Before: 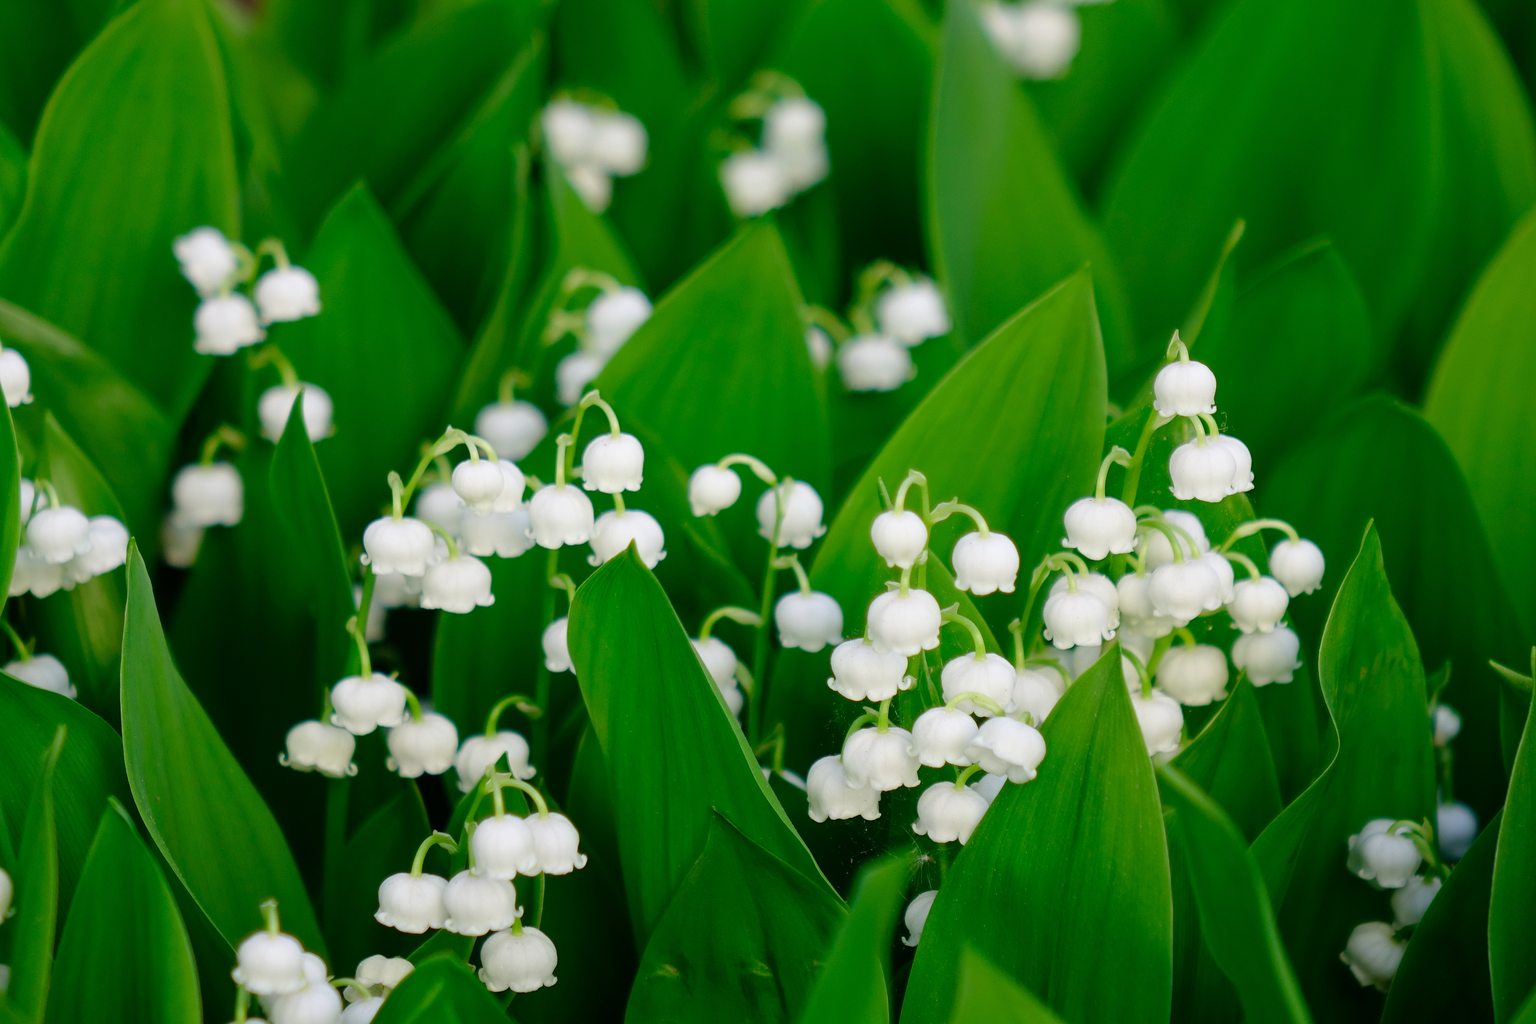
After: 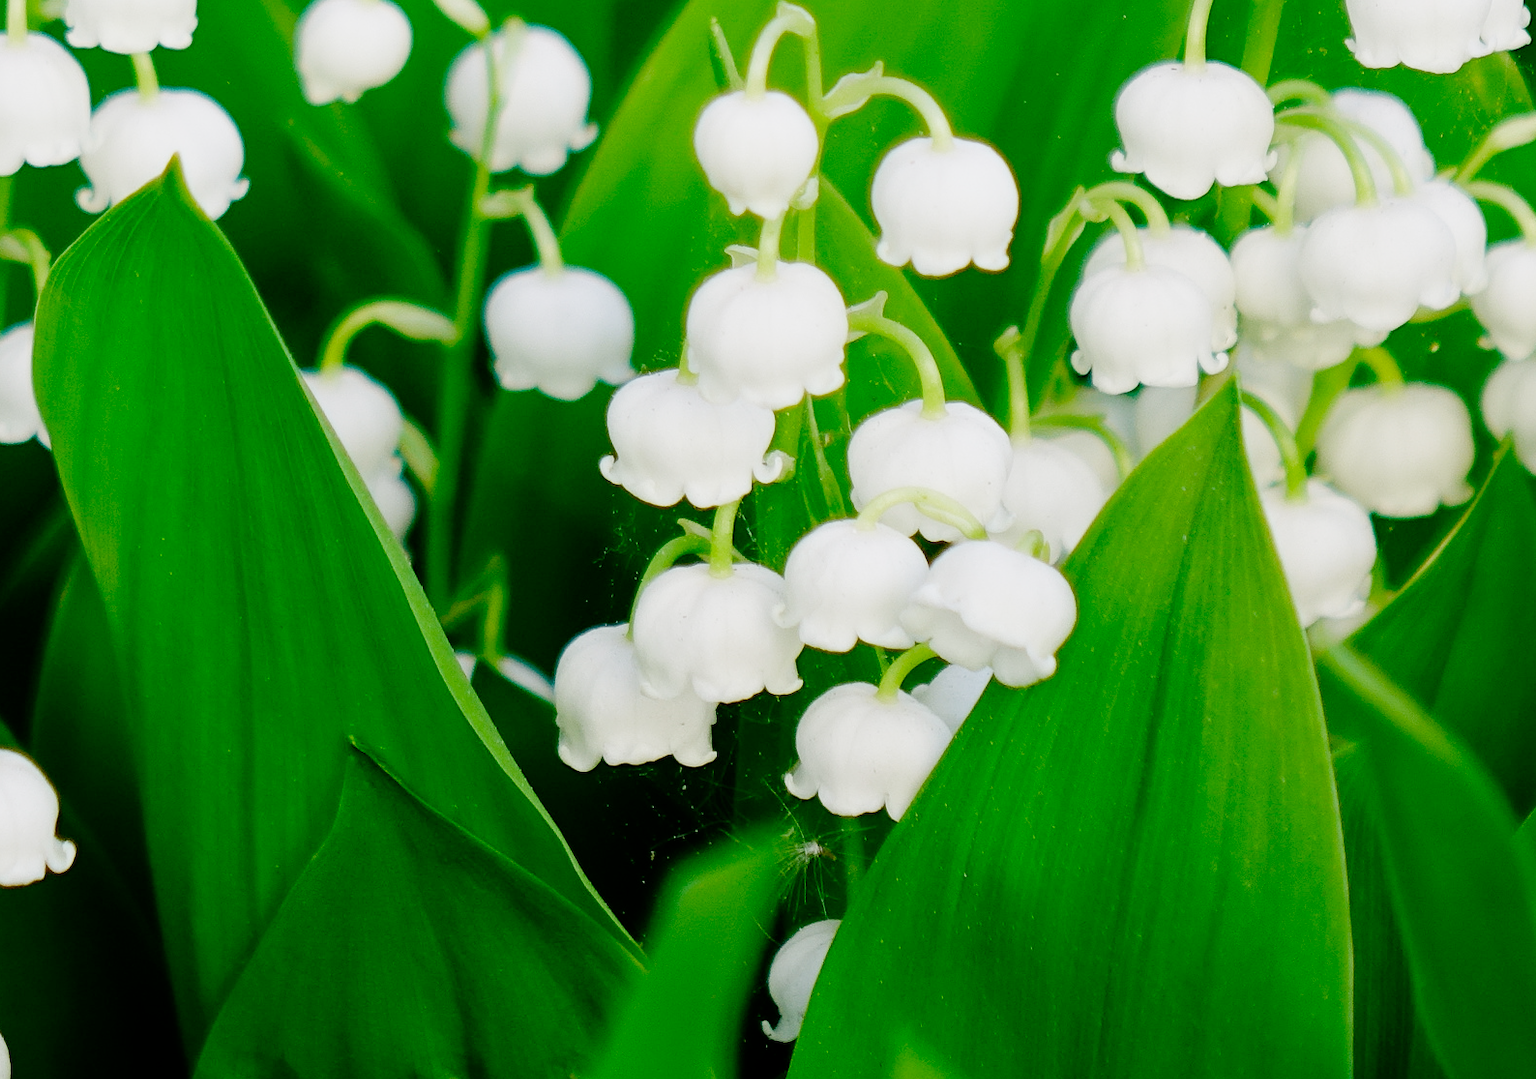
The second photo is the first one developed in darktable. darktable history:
sharpen: radius 2.883, amount 0.868, threshold 47.523
filmic rgb: middle gray luminance 29%, black relative exposure -10.3 EV, white relative exposure 5.5 EV, threshold 6 EV, target black luminance 0%, hardness 3.95, latitude 2.04%, contrast 1.132, highlights saturation mix 5%, shadows ↔ highlights balance 15.11%, add noise in highlights 0, preserve chrominance no, color science v3 (2019), use custom middle-gray values true, iterations of high-quality reconstruction 0, contrast in highlights soft, enable highlight reconstruction true
crop: left 35.976%, top 45.819%, right 18.162%, bottom 5.807%
exposure: black level correction 0, exposure 1.2 EV, compensate highlight preservation false
